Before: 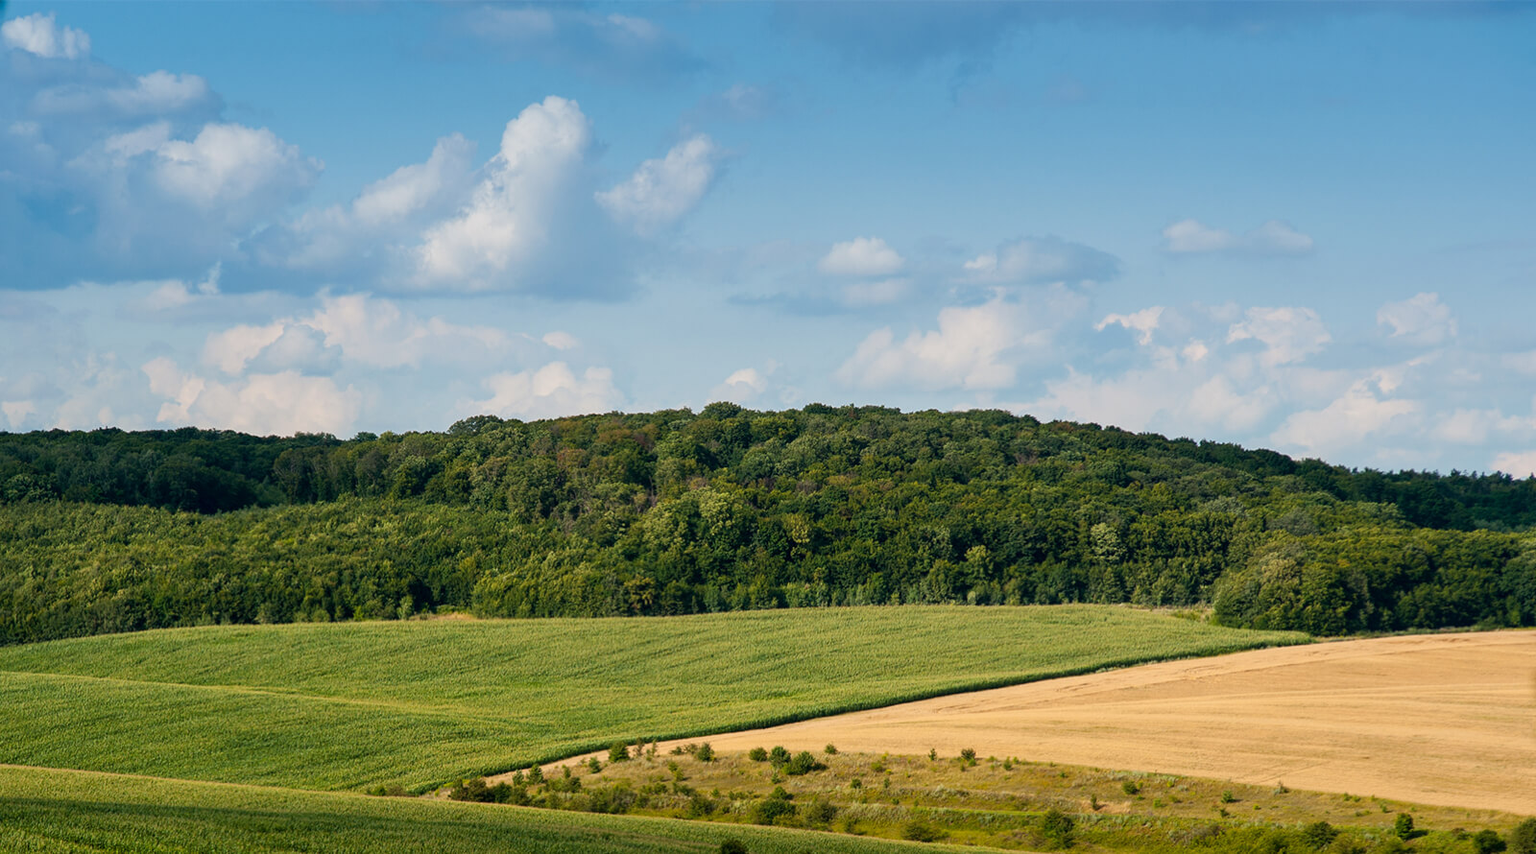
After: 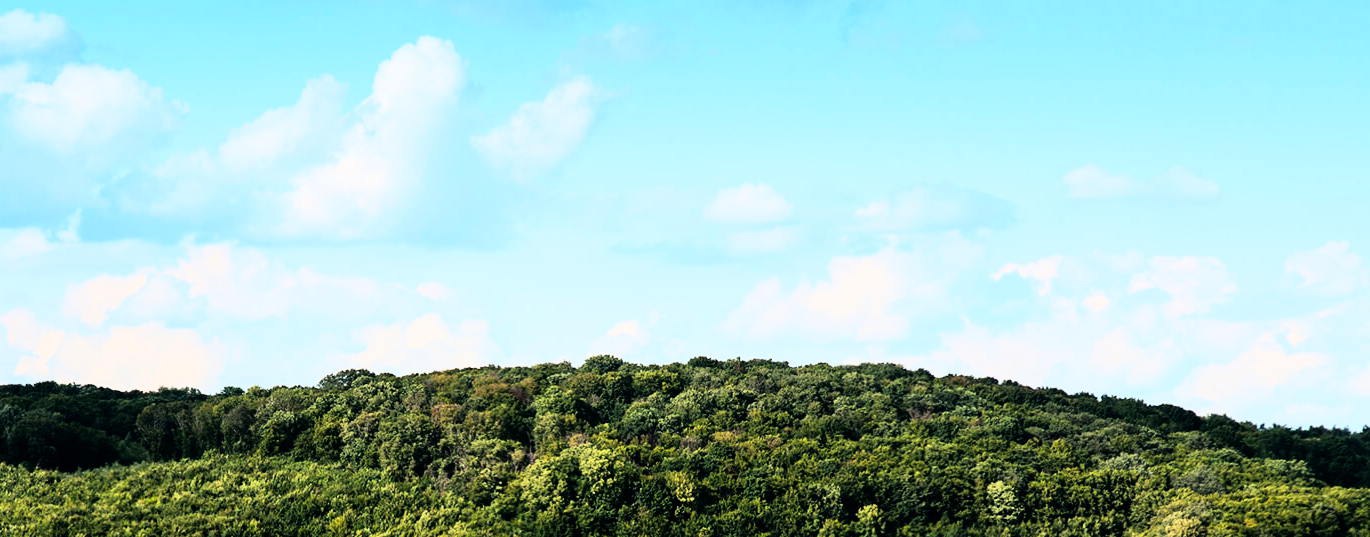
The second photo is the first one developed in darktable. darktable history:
crop and rotate: left 9.345%, top 7.22%, right 4.982%, bottom 32.331%
rgb curve: curves: ch0 [(0, 0) (0.21, 0.15) (0.24, 0.21) (0.5, 0.75) (0.75, 0.96) (0.89, 0.99) (1, 1)]; ch1 [(0, 0.02) (0.21, 0.13) (0.25, 0.2) (0.5, 0.67) (0.75, 0.9) (0.89, 0.97) (1, 1)]; ch2 [(0, 0.02) (0.21, 0.13) (0.25, 0.2) (0.5, 0.67) (0.75, 0.9) (0.89, 0.97) (1, 1)], compensate middle gray true
